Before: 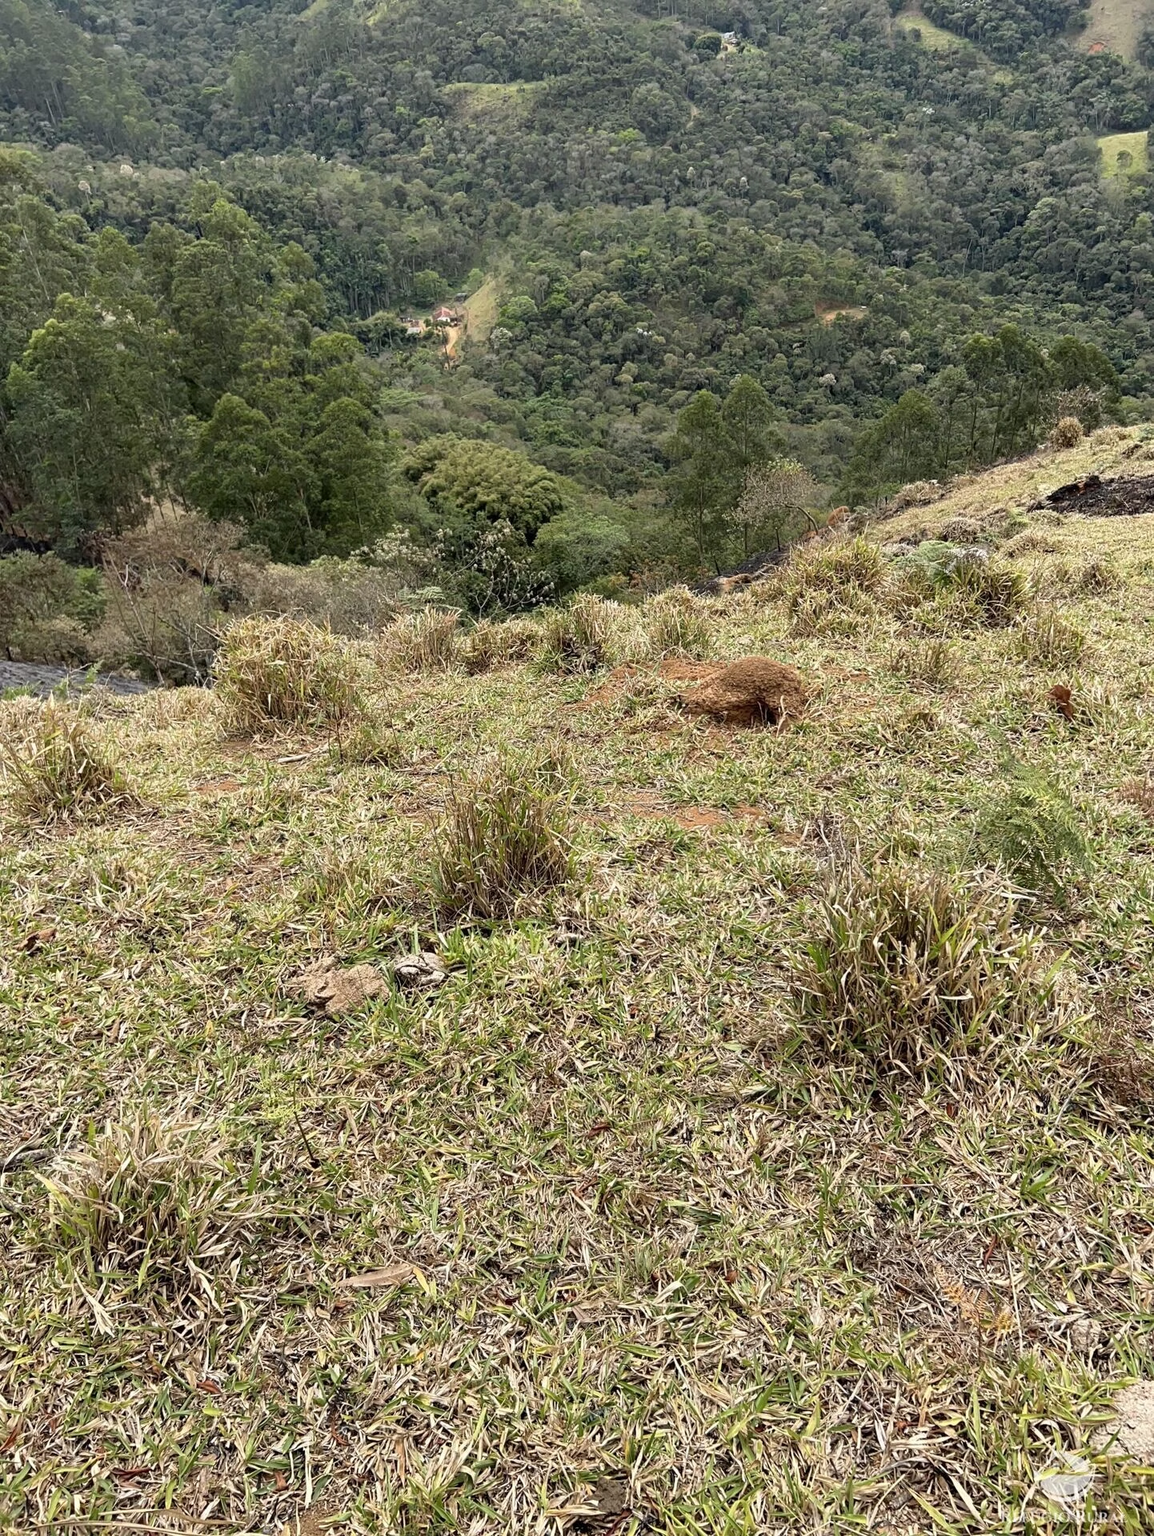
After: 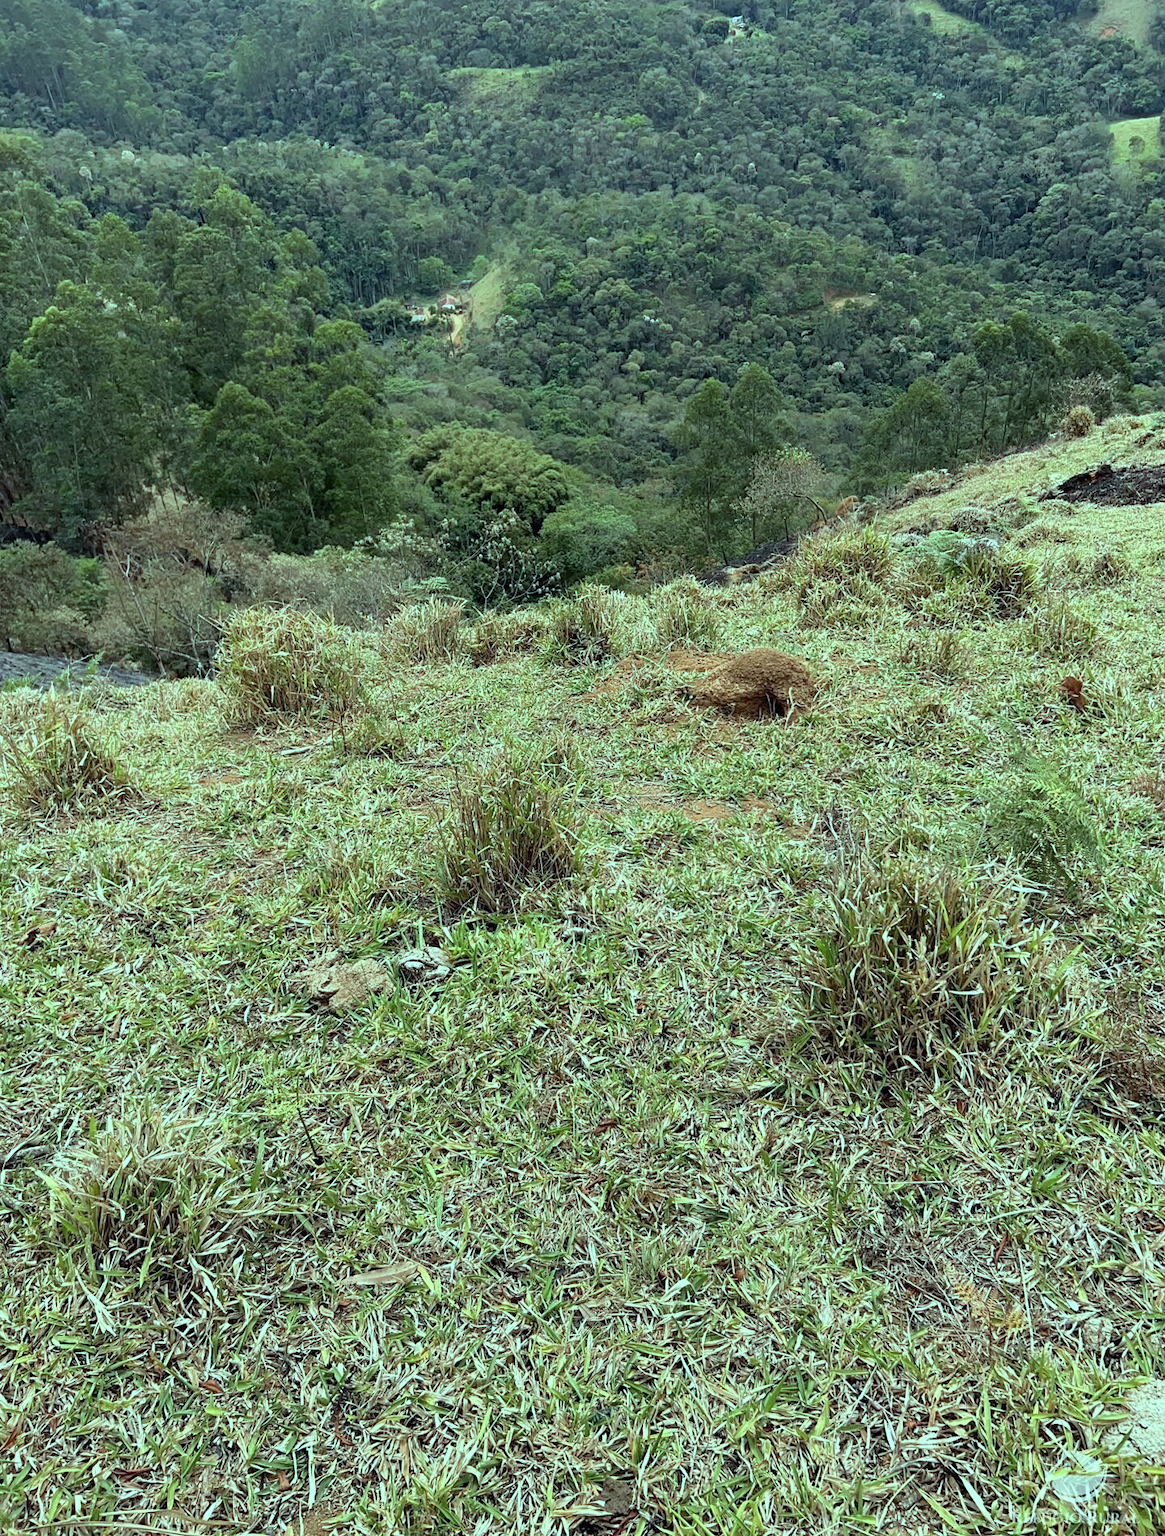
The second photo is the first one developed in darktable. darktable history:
crop: top 1.049%, right 0.001%
color balance rgb: shadows lift › chroma 7.23%, shadows lift › hue 246.48°, highlights gain › chroma 5.38%, highlights gain › hue 196.93°, white fulcrum 1 EV
